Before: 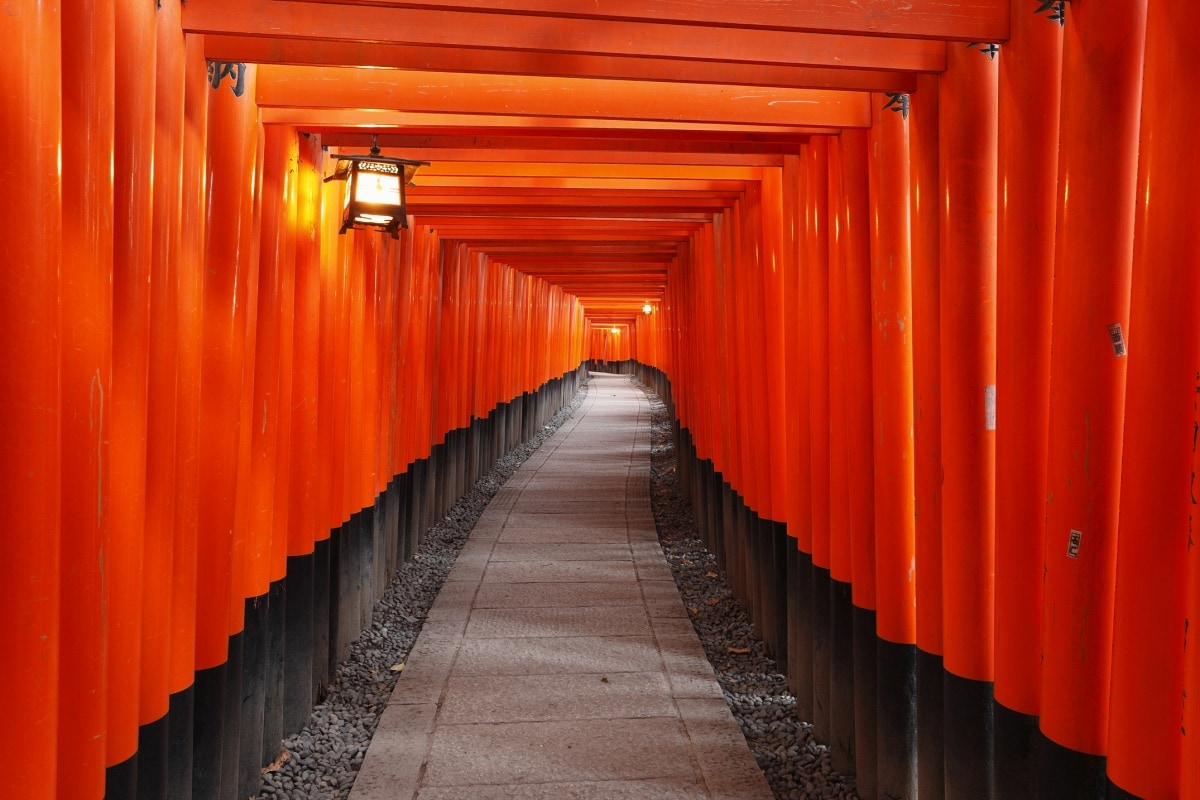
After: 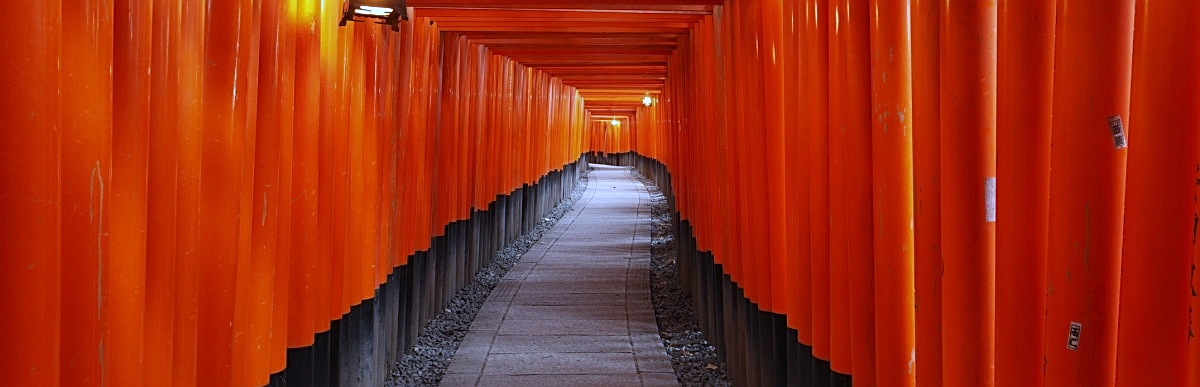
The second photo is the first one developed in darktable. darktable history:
crop and rotate: top 26.056%, bottom 25.543%
white balance: red 0.871, blue 1.249
sharpen: on, module defaults
